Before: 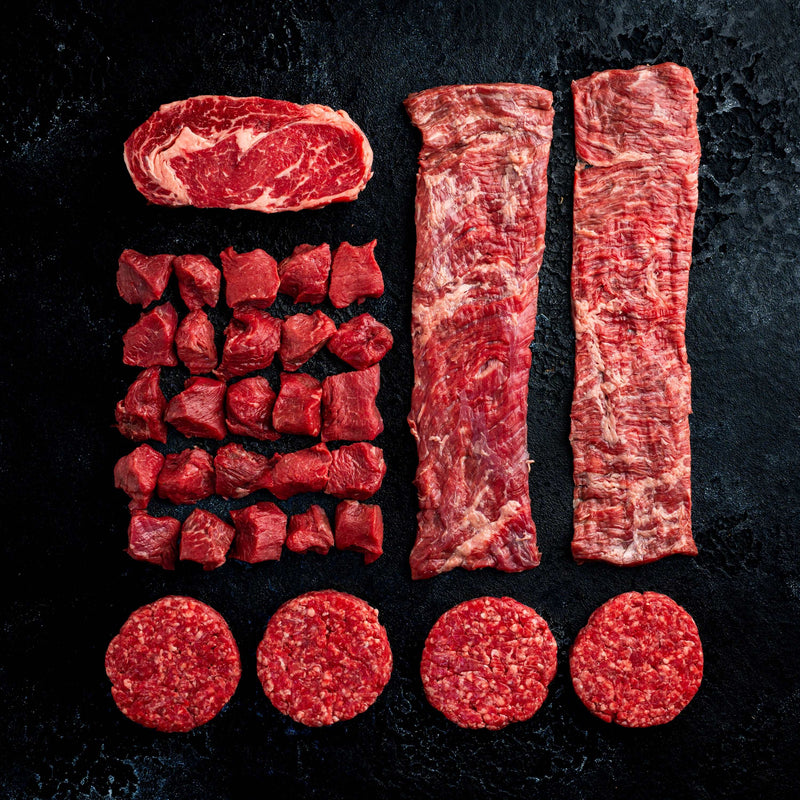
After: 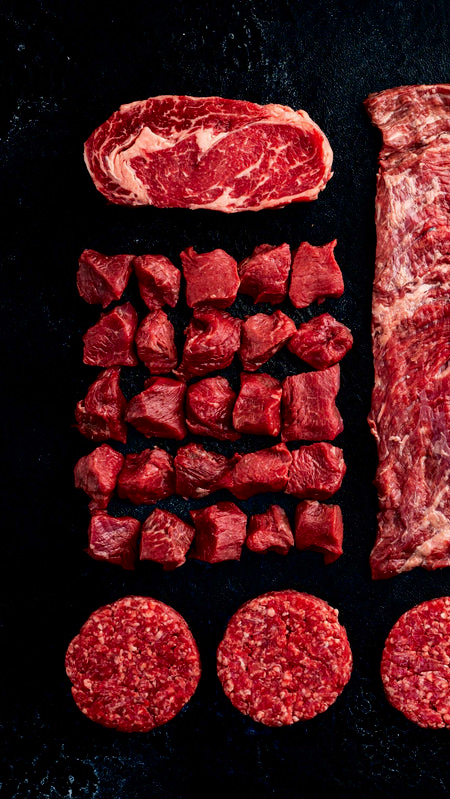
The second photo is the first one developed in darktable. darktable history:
crop: left 5.114%, right 38.589%
fill light: exposure -2 EV, width 8.6
